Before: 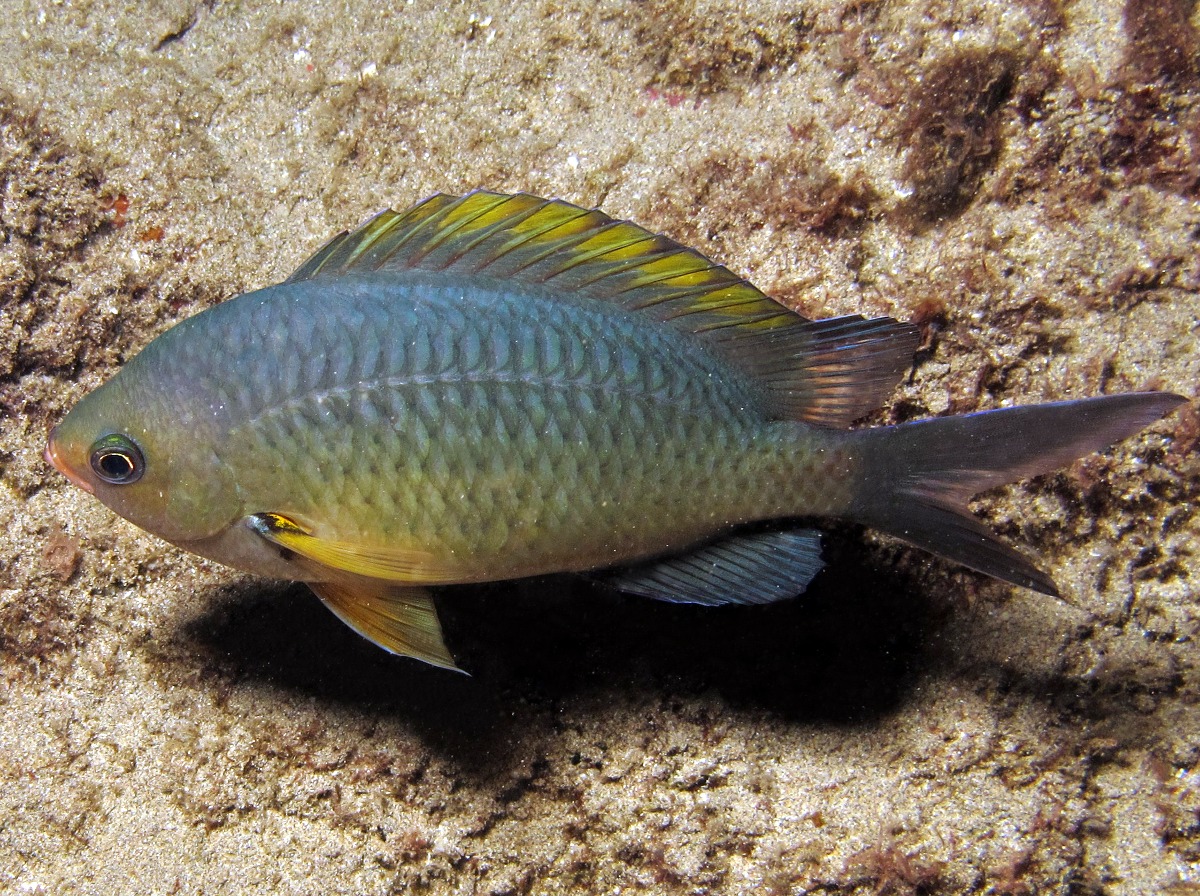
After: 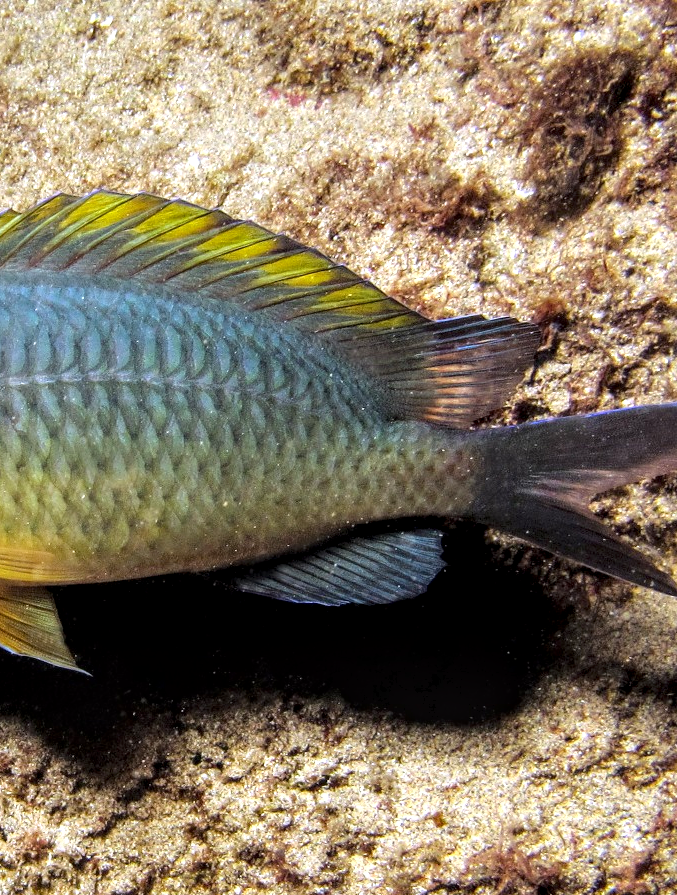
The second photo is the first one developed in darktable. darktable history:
tone curve: curves: ch0 [(0, 0) (0.003, 0.023) (0.011, 0.025) (0.025, 0.029) (0.044, 0.047) (0.069, 0.079) (0.1, 0.113) (0.136, 0.152) (0.177, 0.199) (0.224, 0.26) (0.277, 0.333) (0.335, 0.404) (0.399, 0.48) (0.468, 0.559) (0.543, 0.635) (0.623, 0.713) (0.709, 0.797) (0.801, 0.879) (0.898, 0.953) (1, 1)], color space Lab, independent channels, preserve colors none
crop: left 31.603%, top 0.003%, right 11.917%
local contrast: detail 142%
color balance rgb: linear chroma grading › global chroma 0.283%, perceptual saturation grading › global saturation 19.856%
